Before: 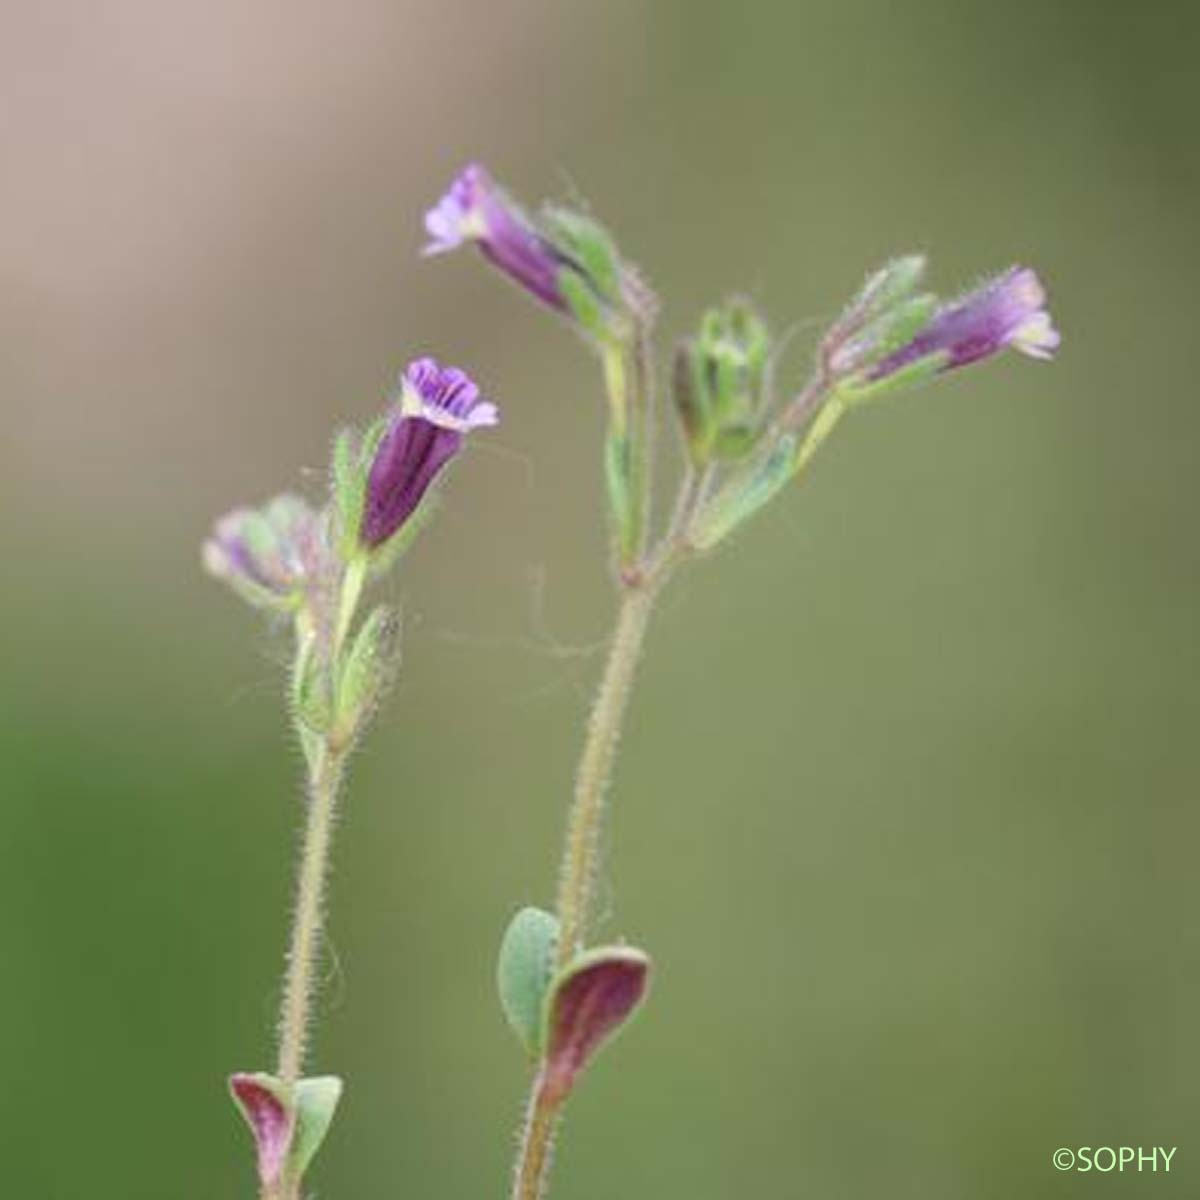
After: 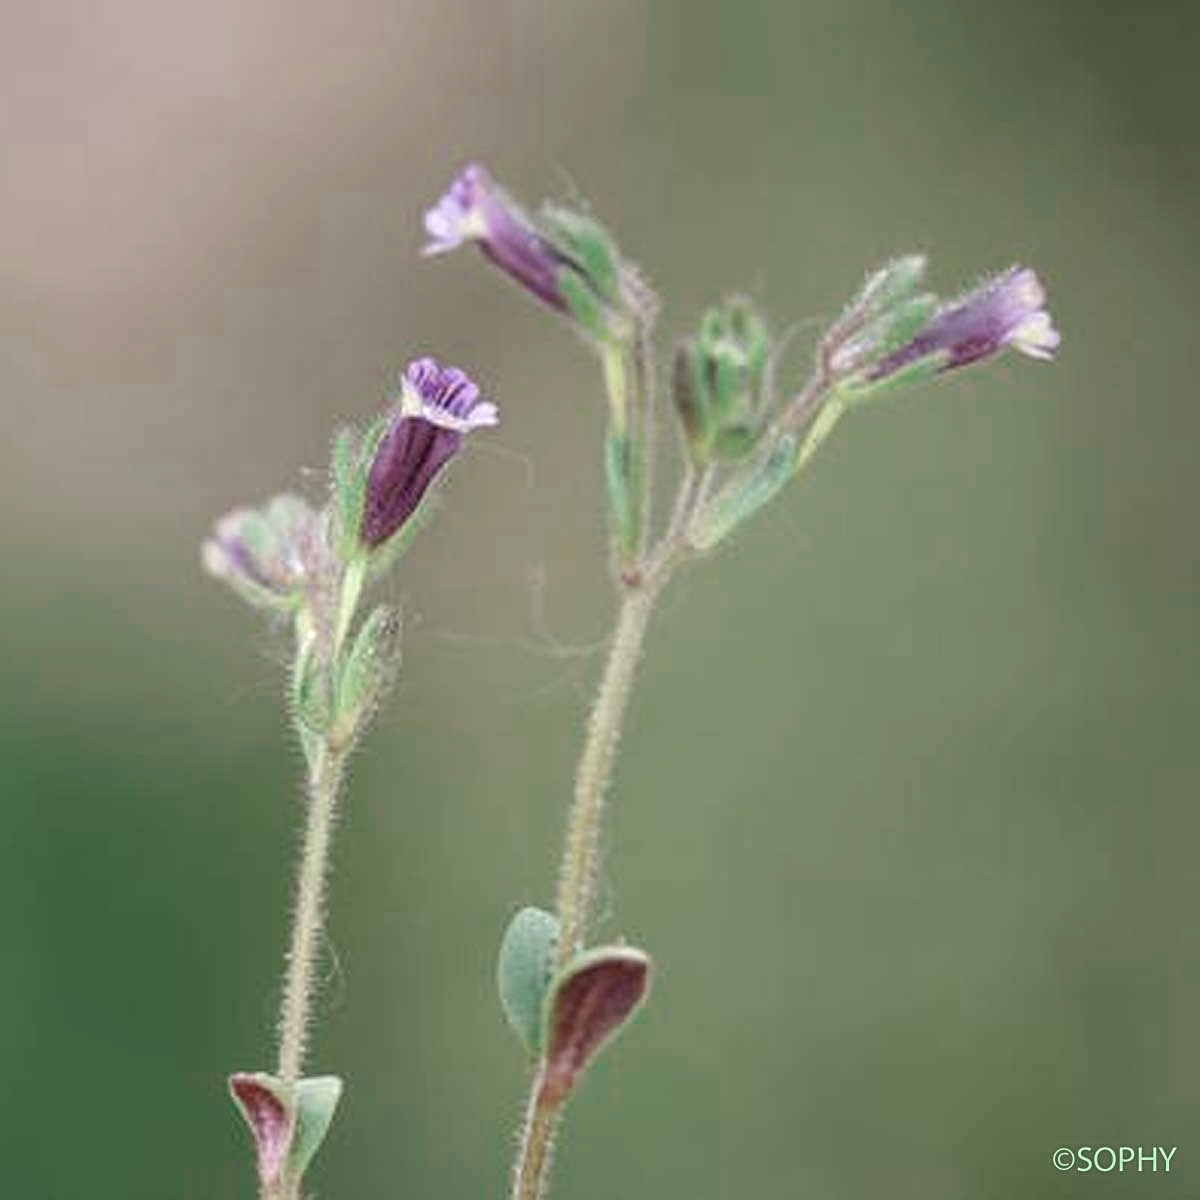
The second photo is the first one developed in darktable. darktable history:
local contrast: on, module defaults
sharpen: on, module defaults
color zones: curves: ch0 [(0, 0.5) (0.125, 0.4) (0.25, 0.5) (0.375, 0.4) (0.5, 0.4) (0.625, 0.35) (0.75, 0.35) (0.875, 0.5)]; ch1 [(0, 0.35) (0.125, 0.45) (0.25, 0.35) (0.375, 0.35) (0.5, 0.35) (0.625, 0.35) (0.75, 0.45) (0.875, 0.35)]; ch2 [(0, 0.6) (0.125, 0.5) (0.25, 0.5) (0.375, 0.6) (0.5, 0.6) (0.625, 0.5) (0.75, 0.5) (0.875, 0.5)]
